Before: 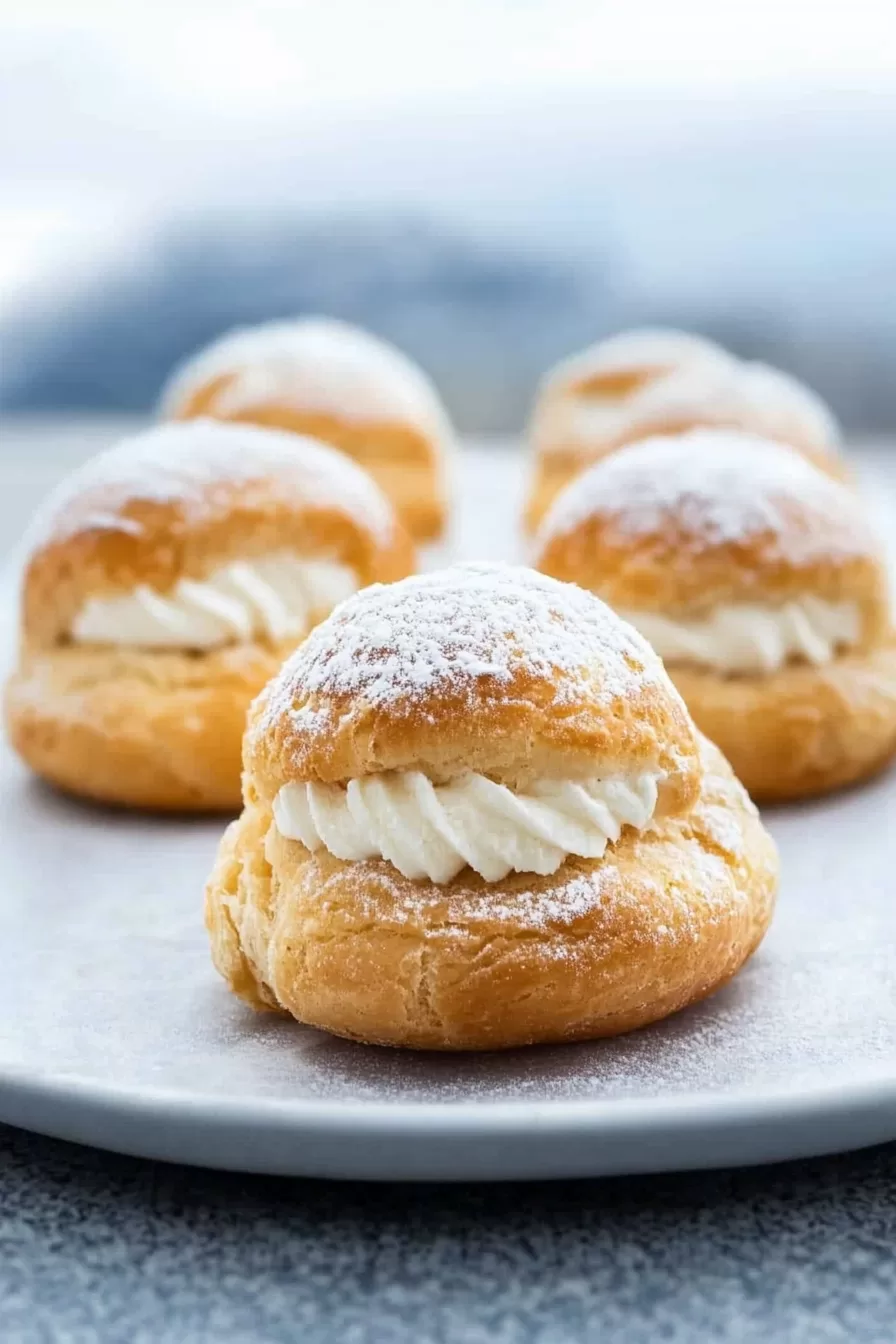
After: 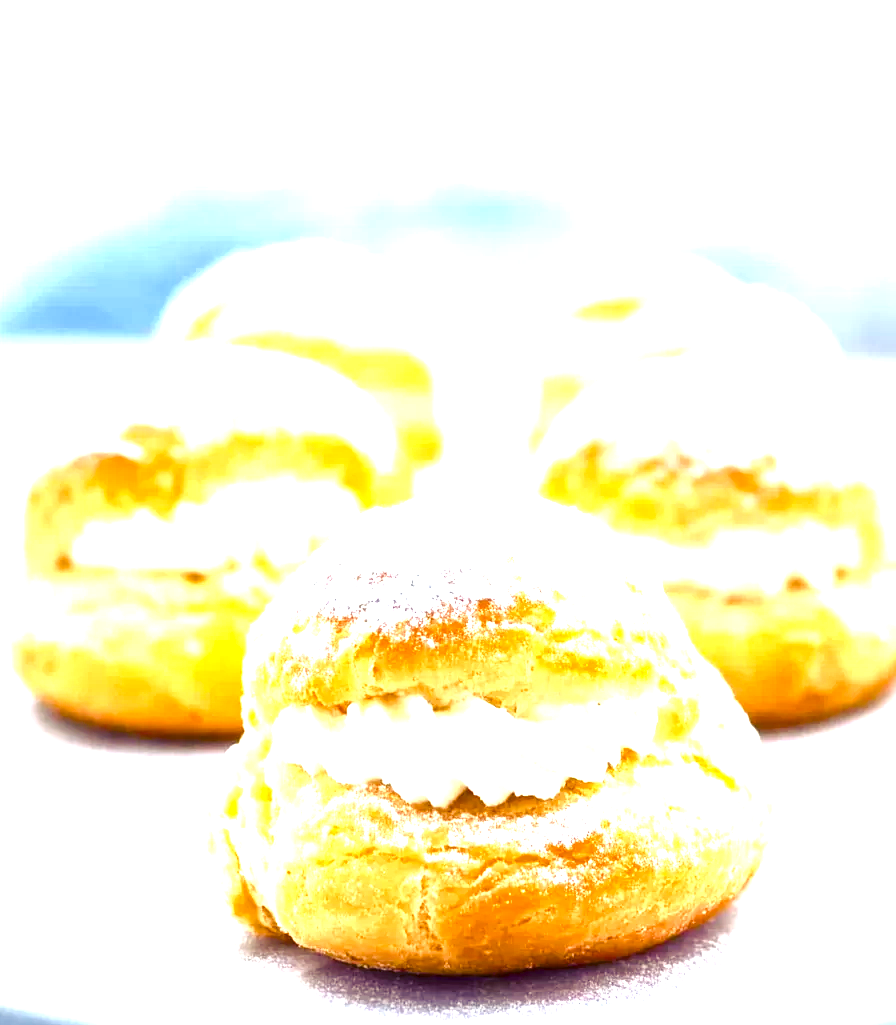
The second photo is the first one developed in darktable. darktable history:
crop: top 5.674%, bottom 18.056%
exposure: exposure 1.992 EV, compensate highlight preservation false
color balance rgb: shadows lift › luminance -28.765%, shadows lift › chroma 15.277%, shadows lift › hue 271.39°, perceptual saturation grading › global saturation 40.224%, perceptual saturation grading › highlights -25.012%, perceptual saturation grading › mid-tones 34.427%, perceptual saturation grading › shadows 35.509%
local contrast: mode bilateral grid, contrast 30, coarseness 25, midtone range 0.2
